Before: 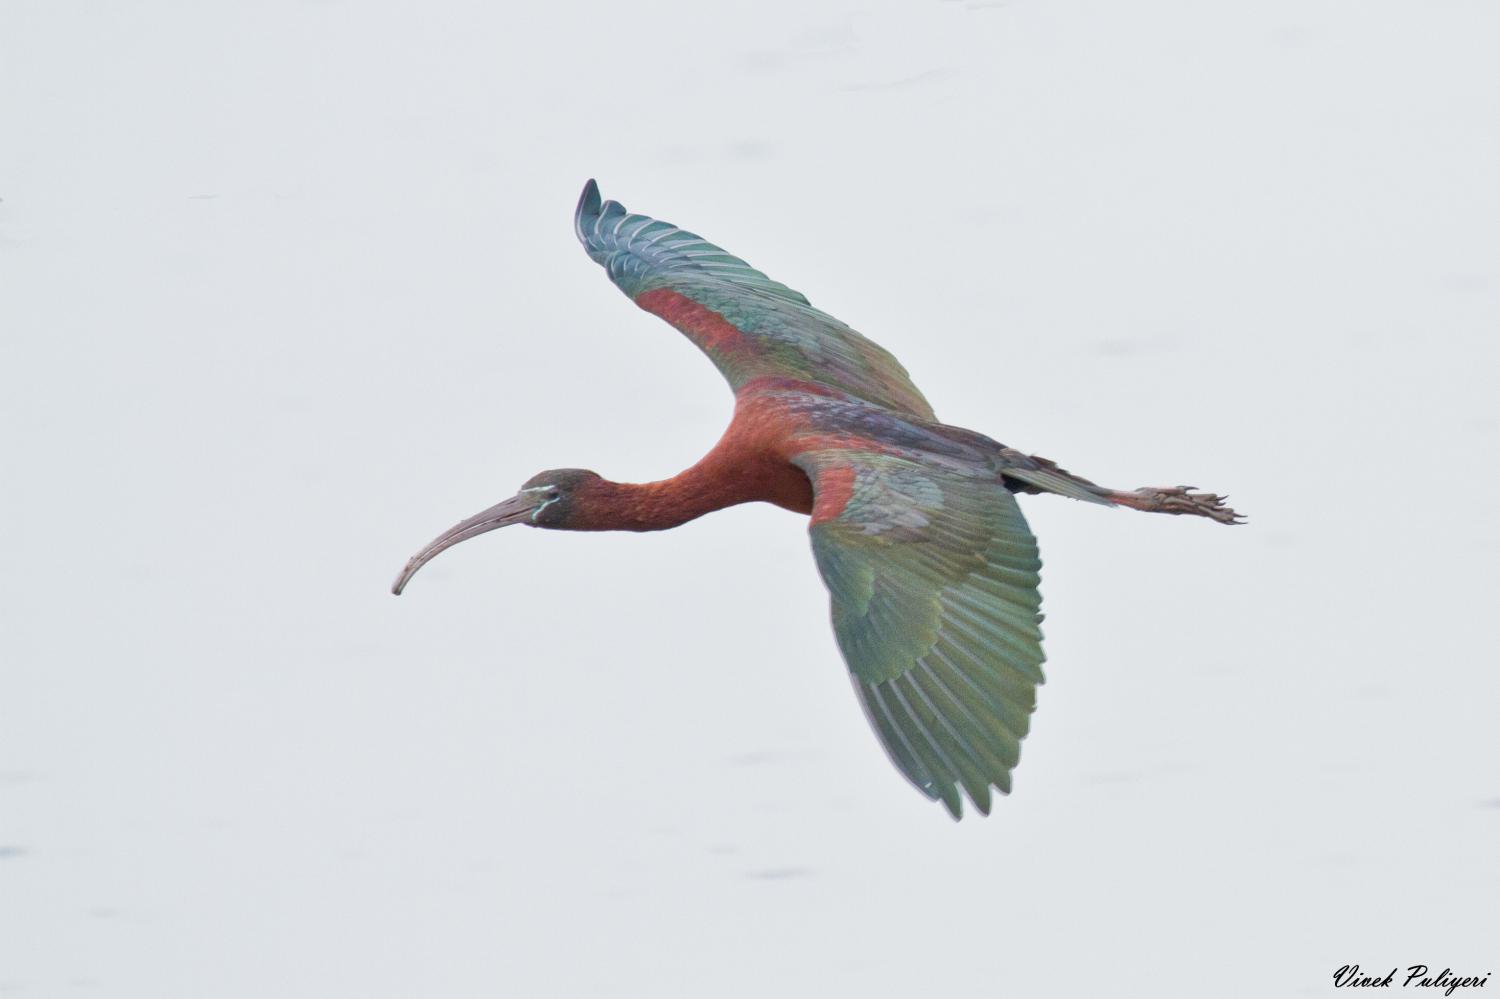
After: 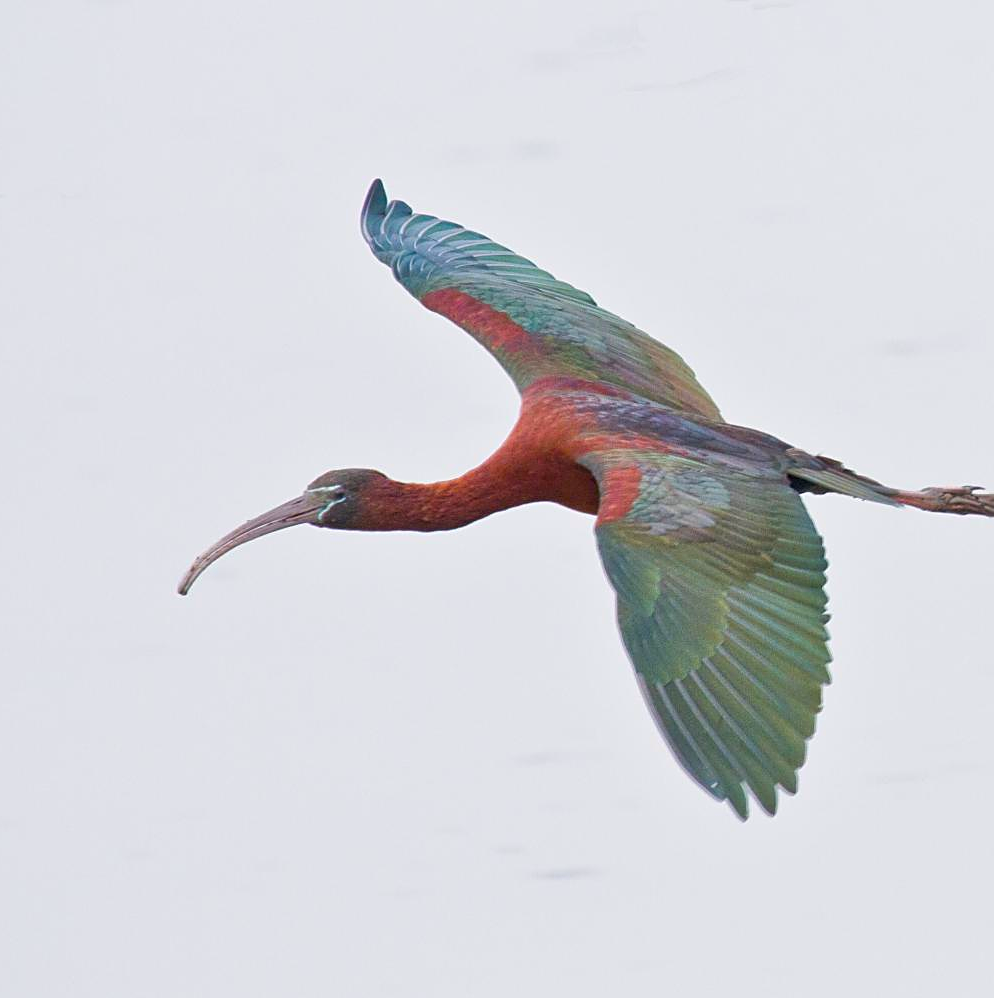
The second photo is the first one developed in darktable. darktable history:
crop and rotate: left 14.307%, right 19.367%
color balance rgb: power › hue 205.71°, highlights gain › chroma 0.26%, highlights gain › hue 331.57°, perceptual saturation grading › global saturation 30.254%, global vibrance 15.187%
sharpen: on, module defaults
